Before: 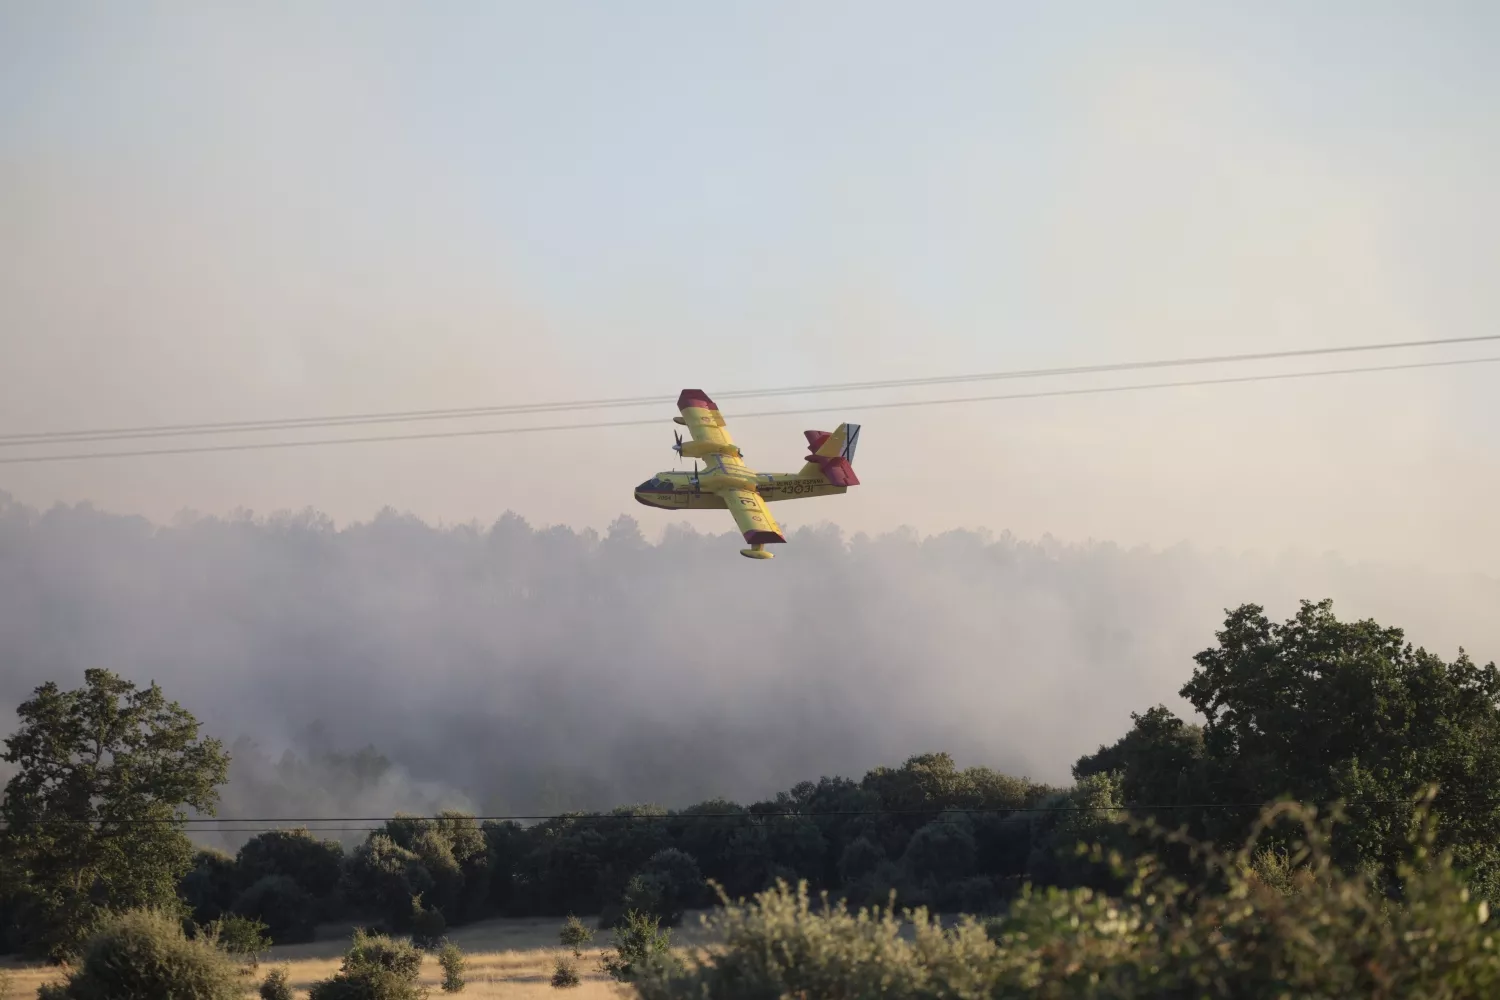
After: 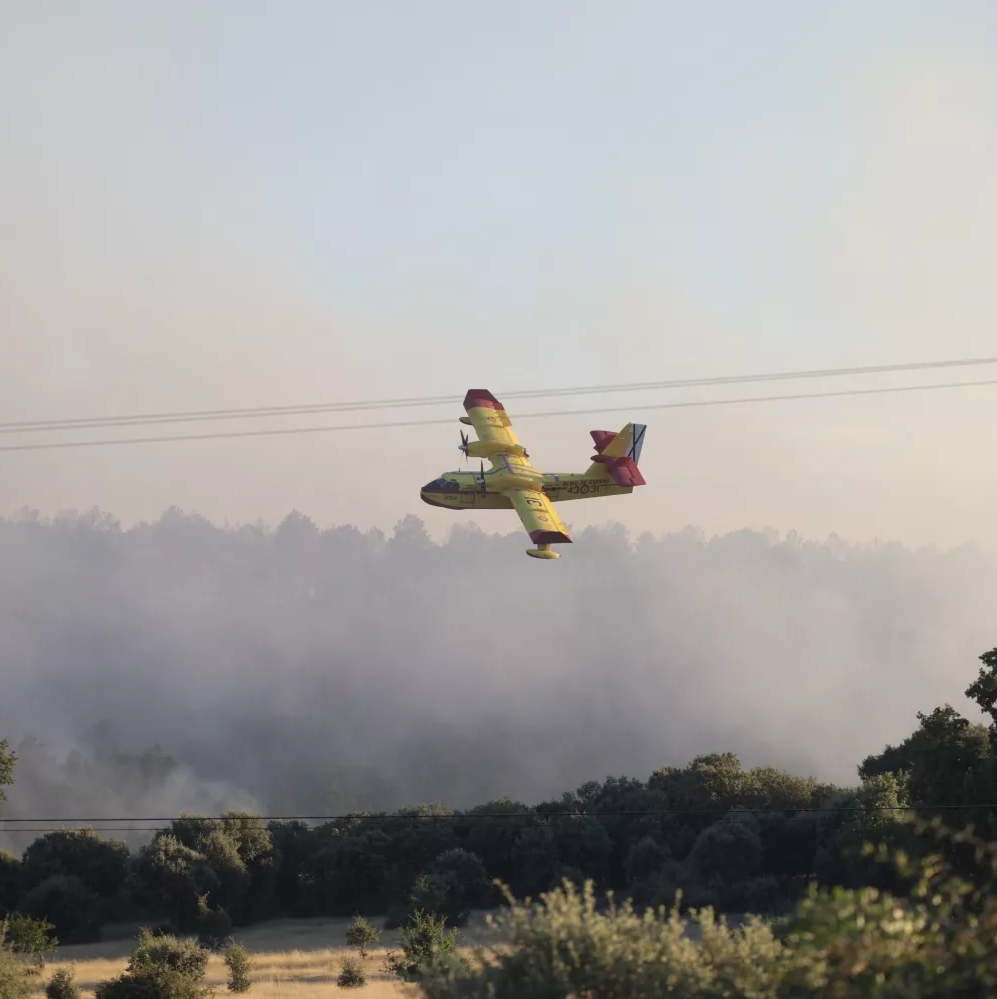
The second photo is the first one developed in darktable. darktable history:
crop and rotate: left 14.321%, right 19.179%
